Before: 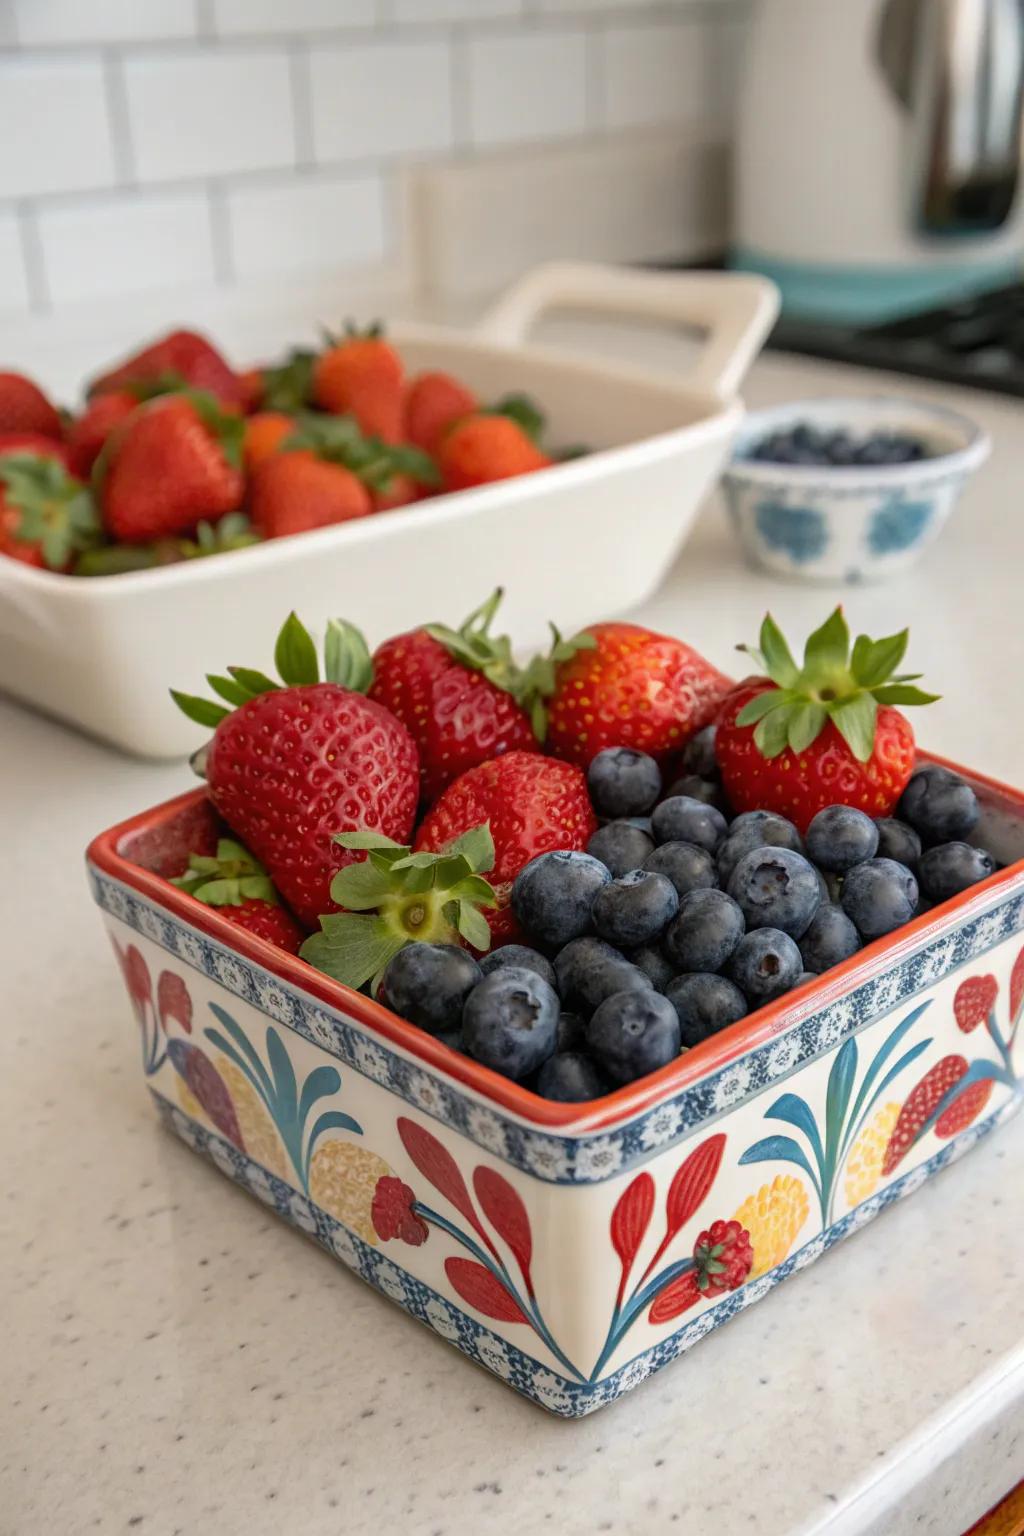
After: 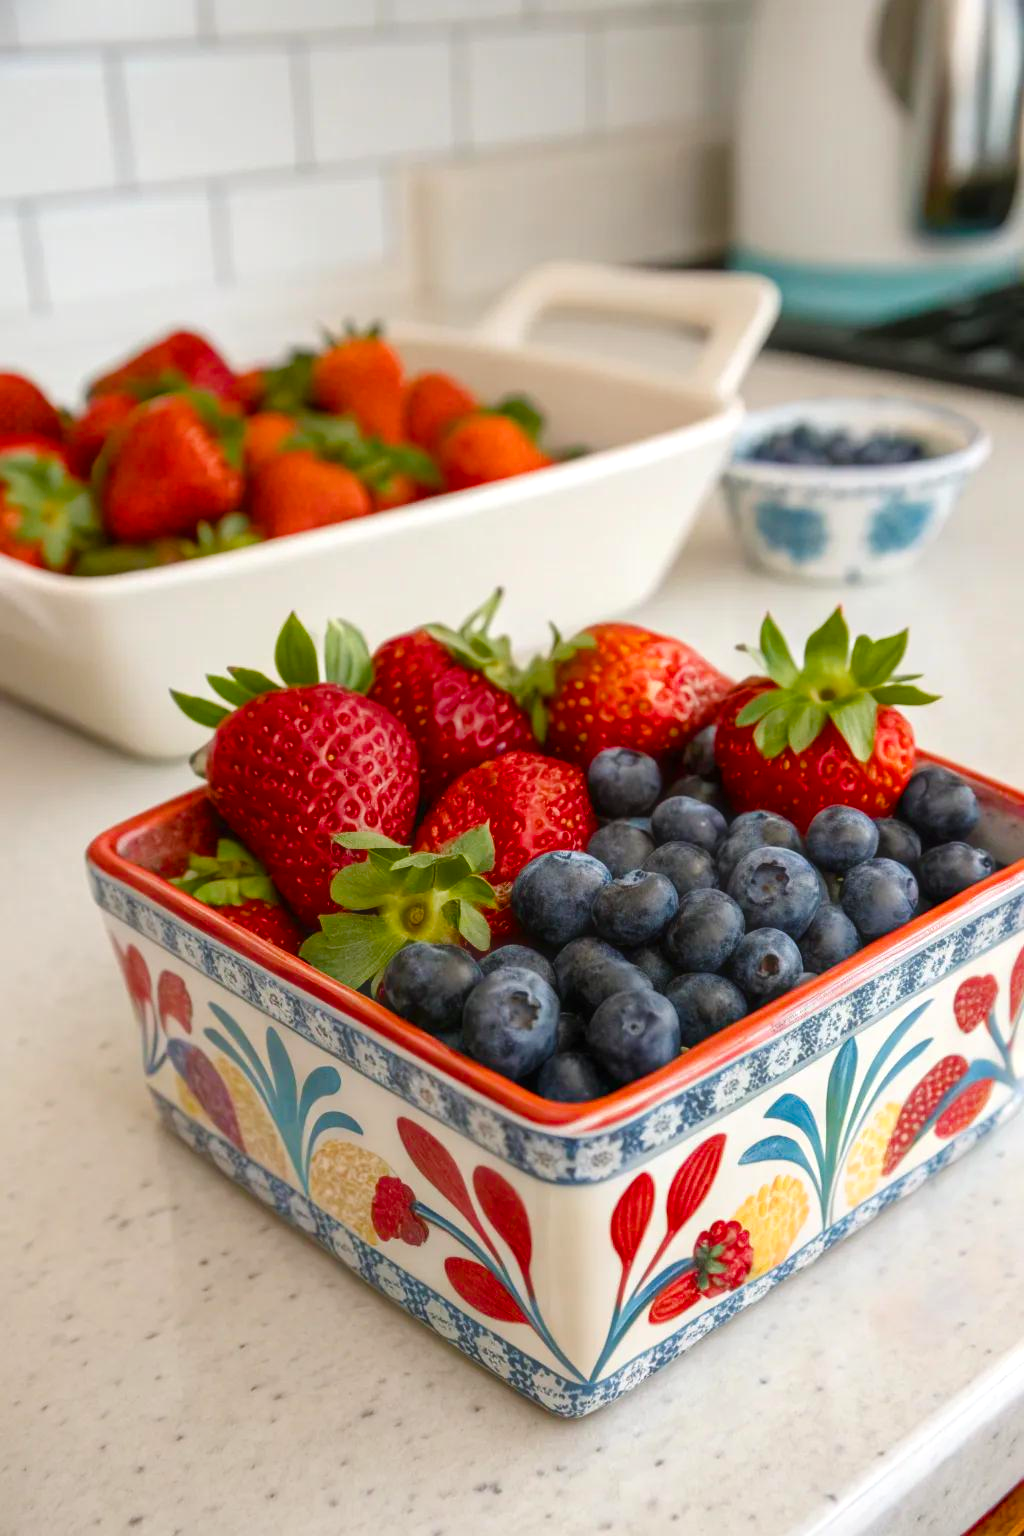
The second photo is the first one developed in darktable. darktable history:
color balance rgb: perceptual saturation grading › global saturation 27.243%, perceptual saturation grading › highlights -28.687%, perceptual saturation grading › mid-tones 15.668%, perceptual saturation grading › shadows 33.653%, global vibrance 21.574%
haze removal: strength -0.104, compatibility mode true, adaptive false
exposure: exposure 0.175 EV, compensate highlight preservation false
